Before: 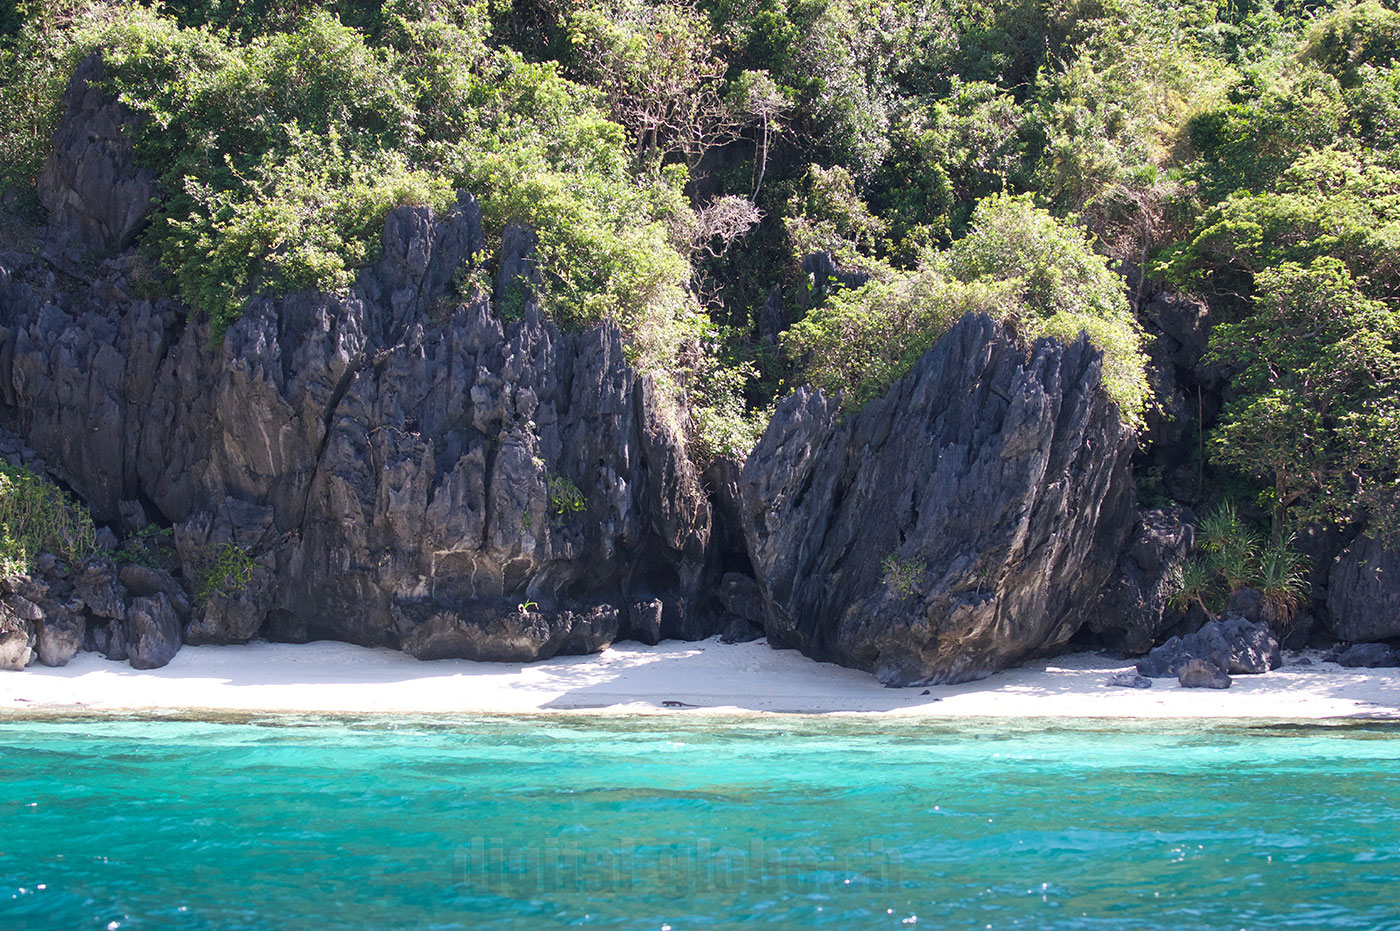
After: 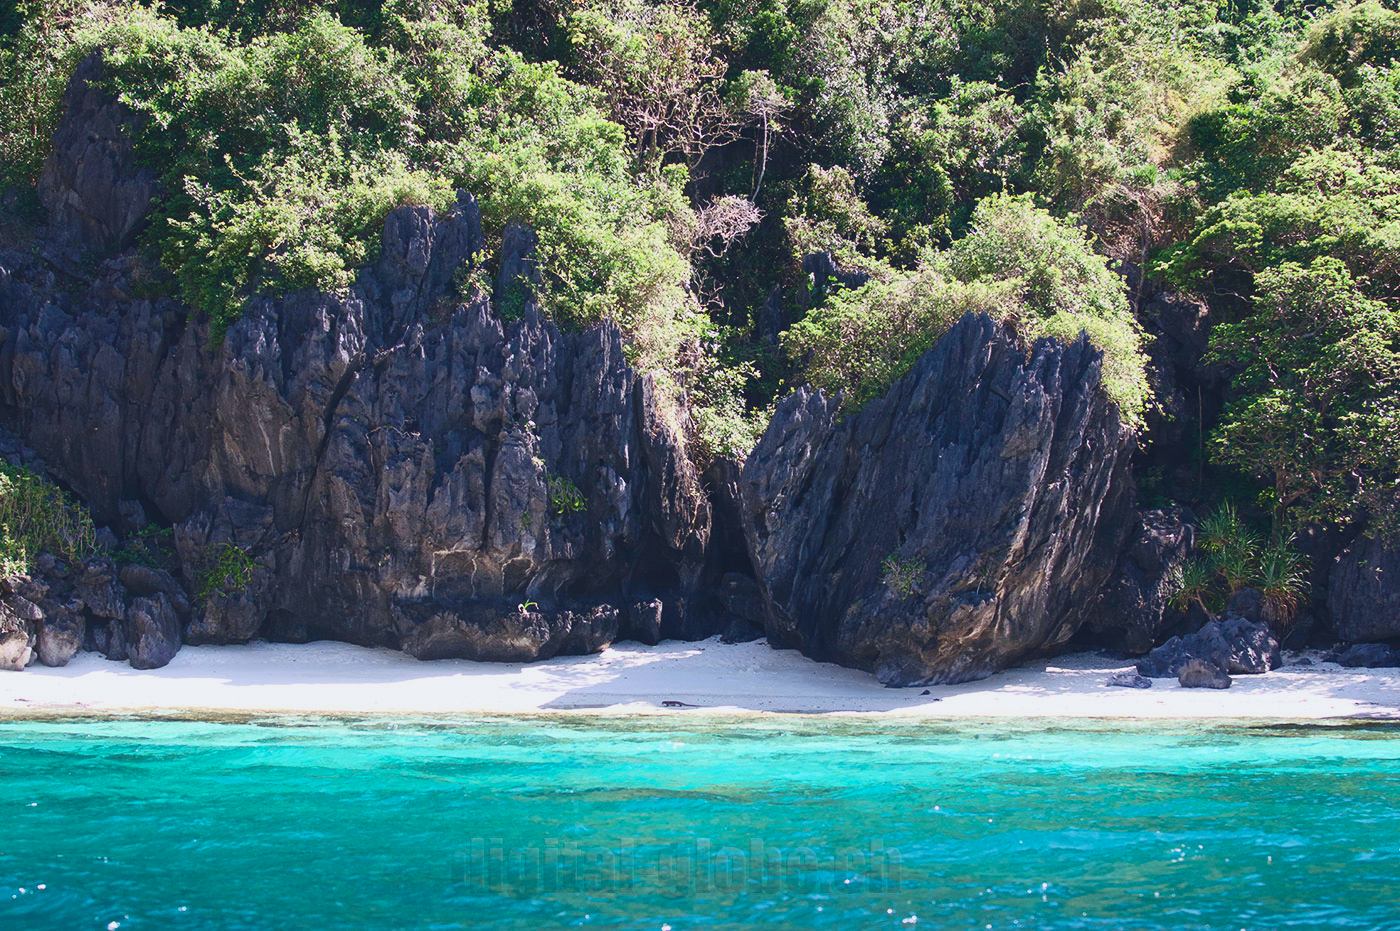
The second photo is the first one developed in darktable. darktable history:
exposure: exposure -0.072 EV, compensate highlight preservation false
contrast brightness saturation: contrast 0.03, brightness -0.04
tone curve: curves: ch0 [(0, 0.084) (0.155, 0.169) (0.46, 0.466) (0.751, 0.788) (1, 0.961)]; ch1 [(0, 0) (0.43, 0.408) (0.476, 0.469) (0.505, 0.503) (0.553, 0.563) (0.592, 0.581) (0.631, 0.625) (1, 1)]; ch2 [(0, 0) (0.505, 0.495) (0.55, 0.557) (0.583, 0.573) (1, 1)], color space Lab, independent channels, preserve colors none
